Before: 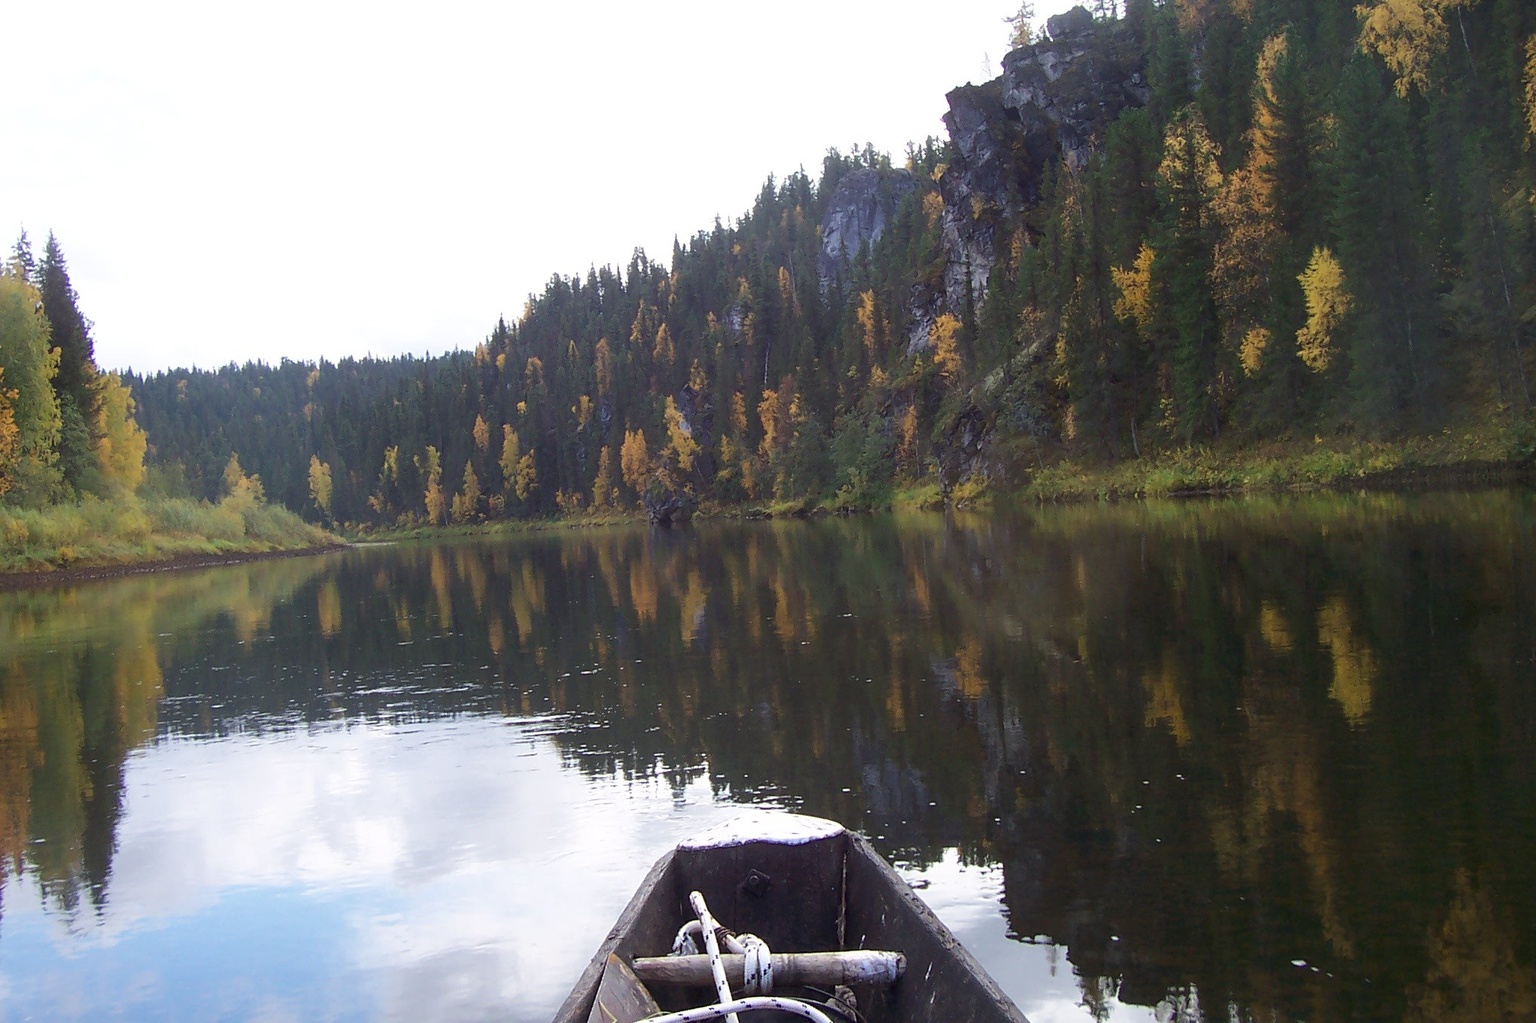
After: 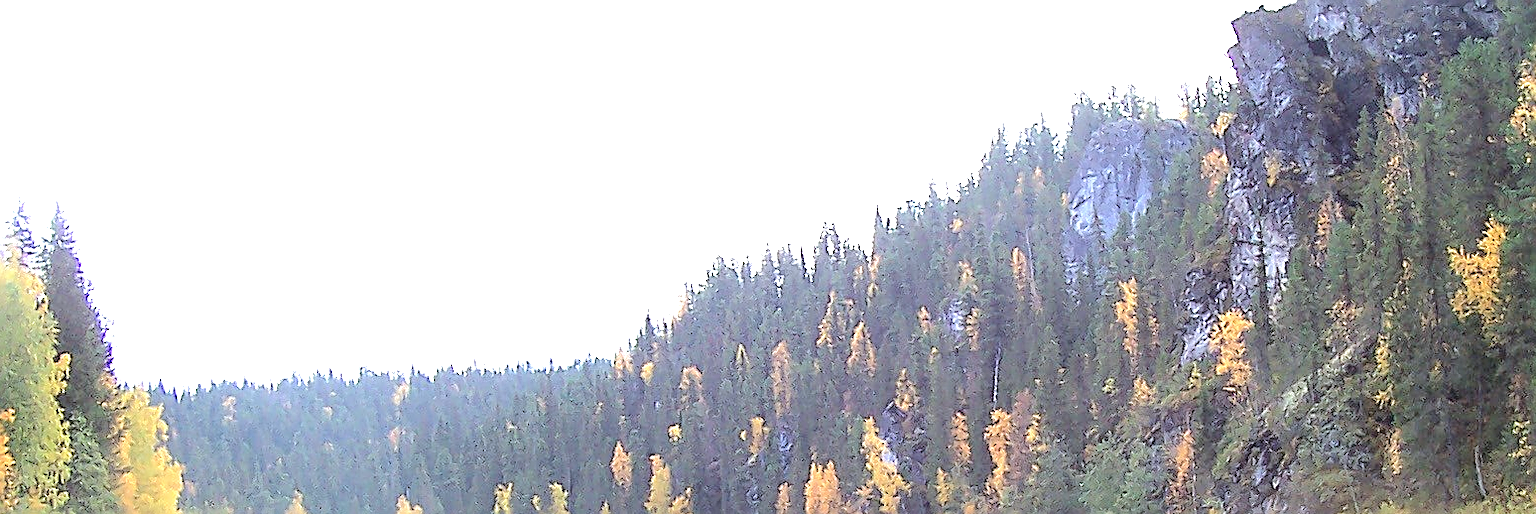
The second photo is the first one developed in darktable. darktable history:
sharpen: amount 0.984
crop: left 0.532%, top 7.634%, right 23.249%, bottom 53.965%
tone curve: curves: ch0 [(0, 0) (0.003, 0.031) (0.011, 0.033) (0.025, 0.038) (0.044, 0.049) (0.069, 0.059) (0.1, 0.071) (0.136, 0.093) (0.177, 0.142) (0.224, 0.204) (0.277, 0.292) (0.335, 0.387) (0.399, 0.484) (0.468, 0.567) (0.543, 0.643) (0.623, 0.712) (0.709, 0.776) (0.801, 0.837) (0.898, 0.903) (1, 1)], color space Lab, independent channels, preserve colors none
exposure: black level correction 0, exposure 1.448 EV, compensate exposure bias true, compensate highlight preservation false
color correction: highlights a* -0.076, highlights b* -5.65, shadows a* -0.127, shadows b* -0.073
